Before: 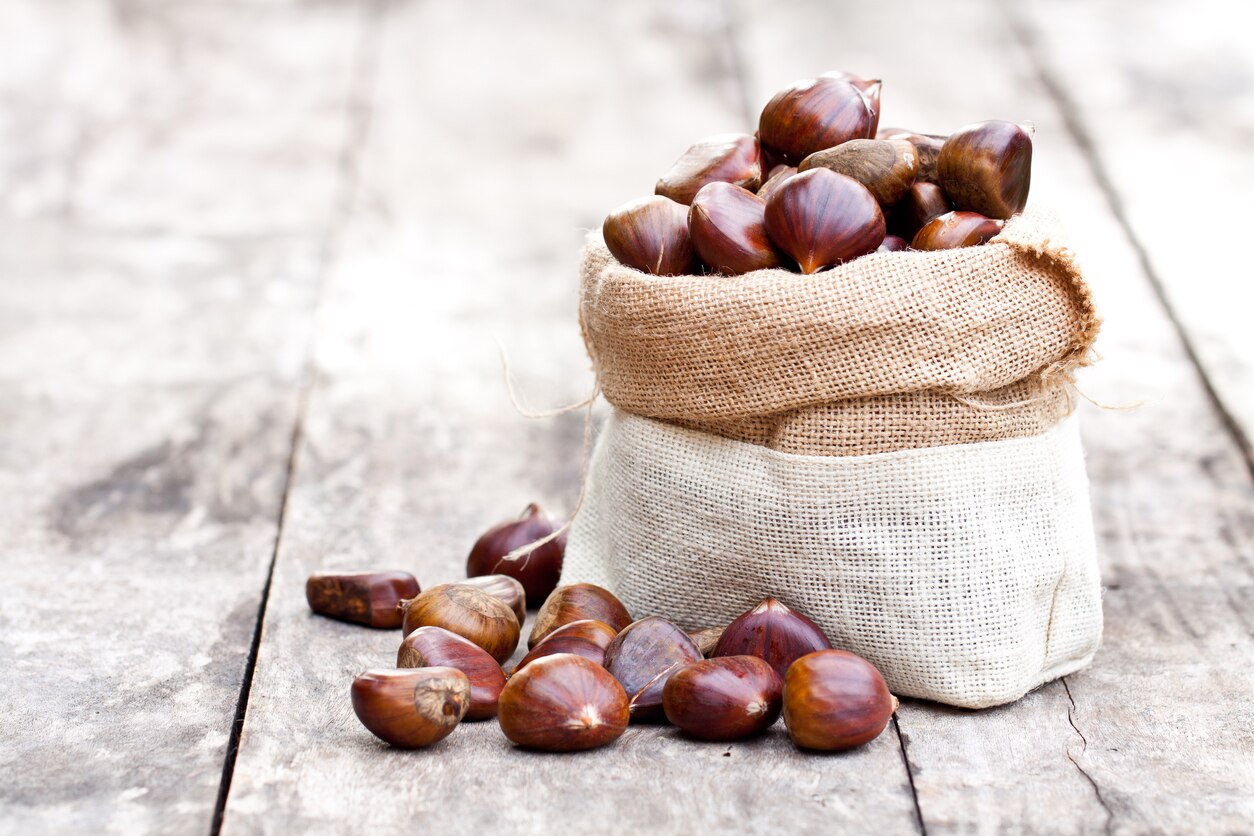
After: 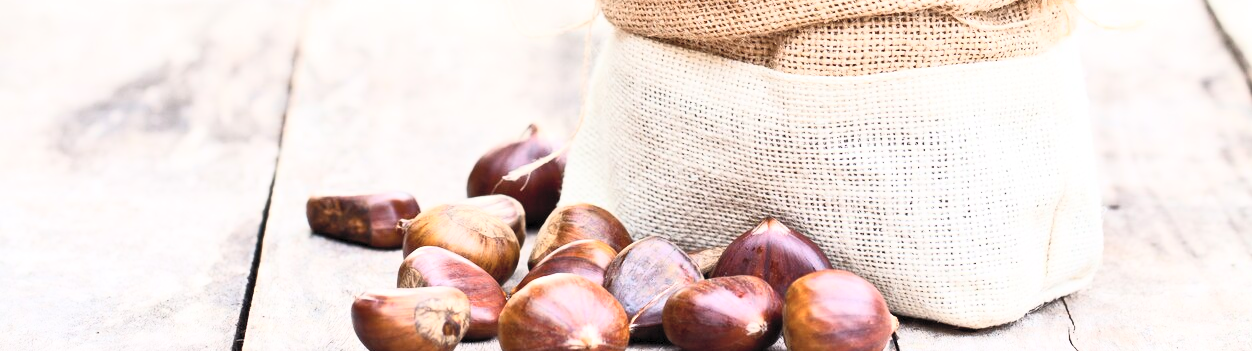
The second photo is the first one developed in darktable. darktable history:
crop: top 45.551%, bottom 12.262%
contrast brightness saturation: contrast 0.39, brightness 0.53
